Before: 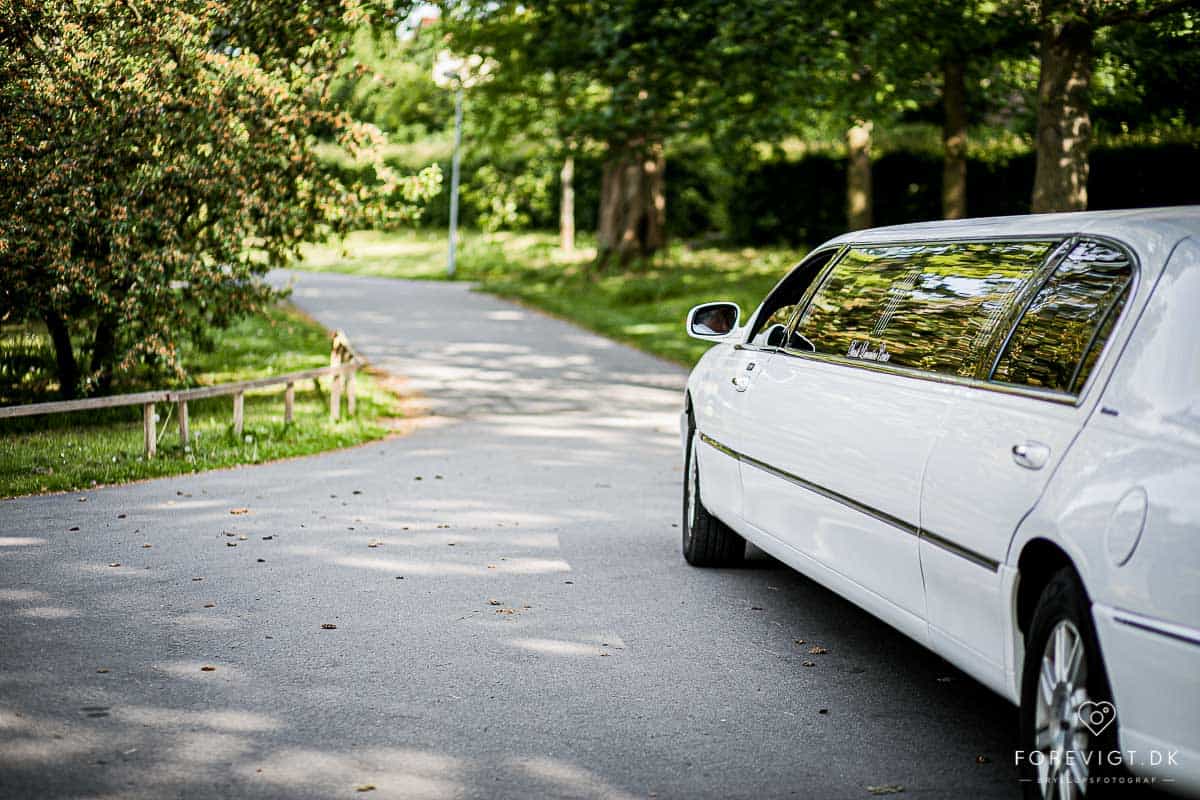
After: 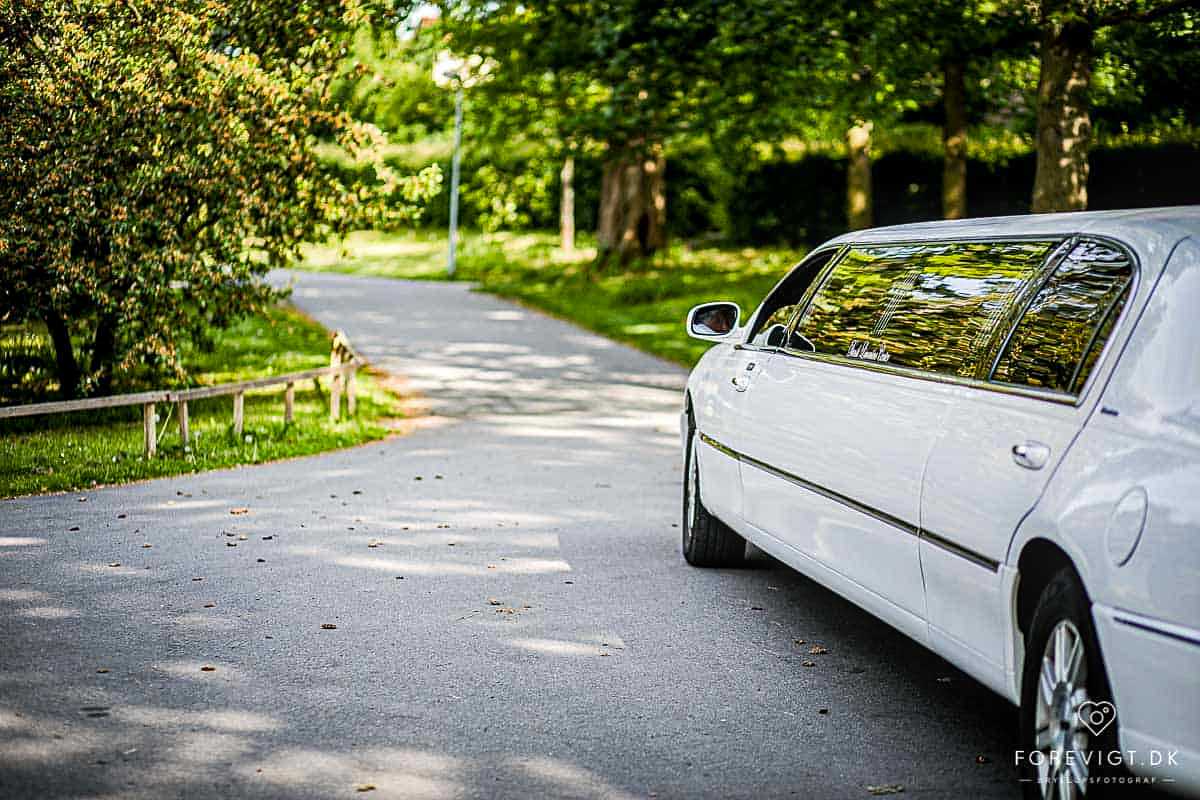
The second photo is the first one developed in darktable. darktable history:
exposure: compensate highlight preservation false
sharpen: radius 1.864, amount 0.398, threshold 1.271
local contrast: on, module defaults
color balance rgb: perceptual saturation grading › global saturation 25%, global vibrance 20%
